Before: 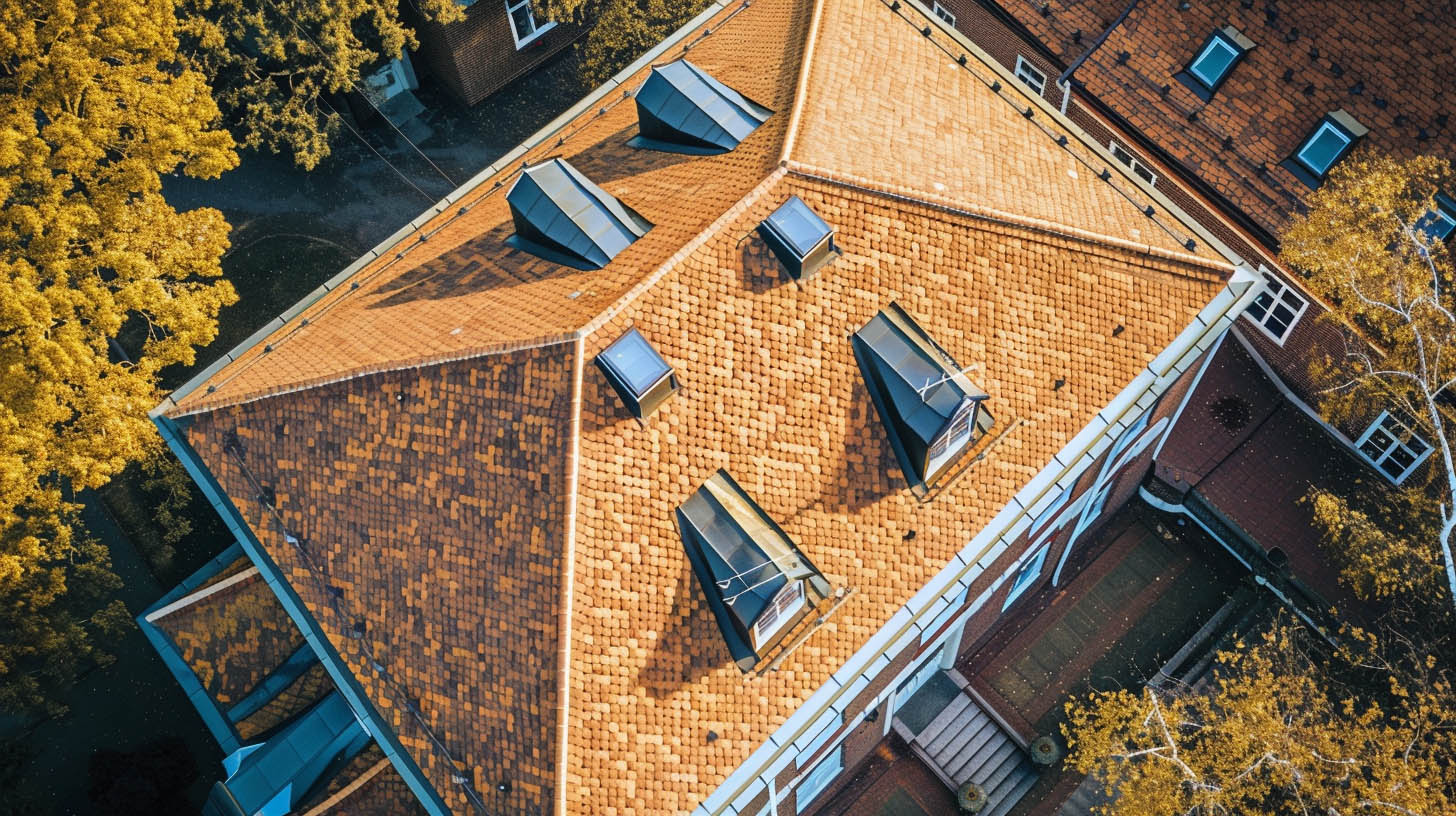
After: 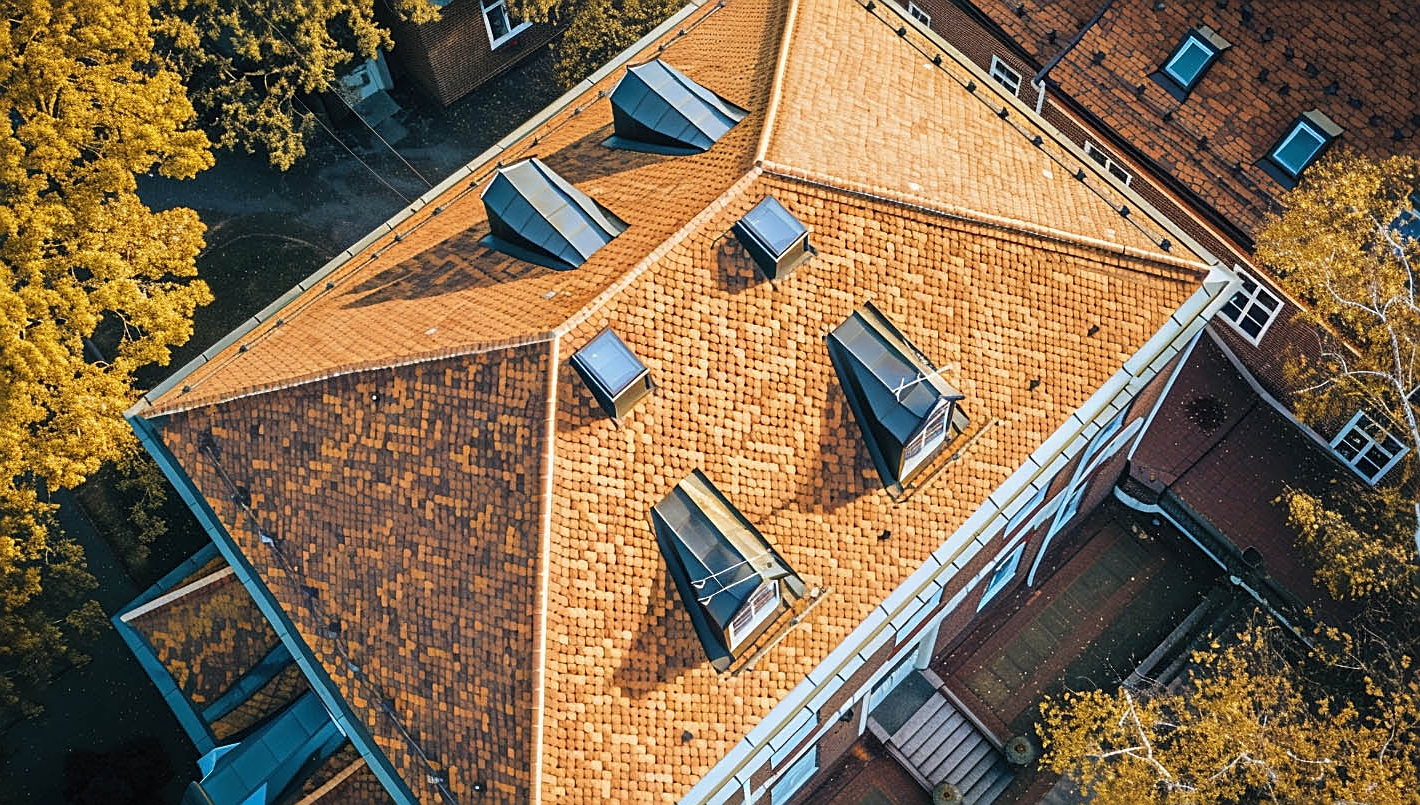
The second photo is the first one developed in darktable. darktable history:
white balance: red 1.009, blue 0.985
crop and rotate: left 1.774%, right 0.633%, bottom 1.28%
sharpen: on, module defaults
